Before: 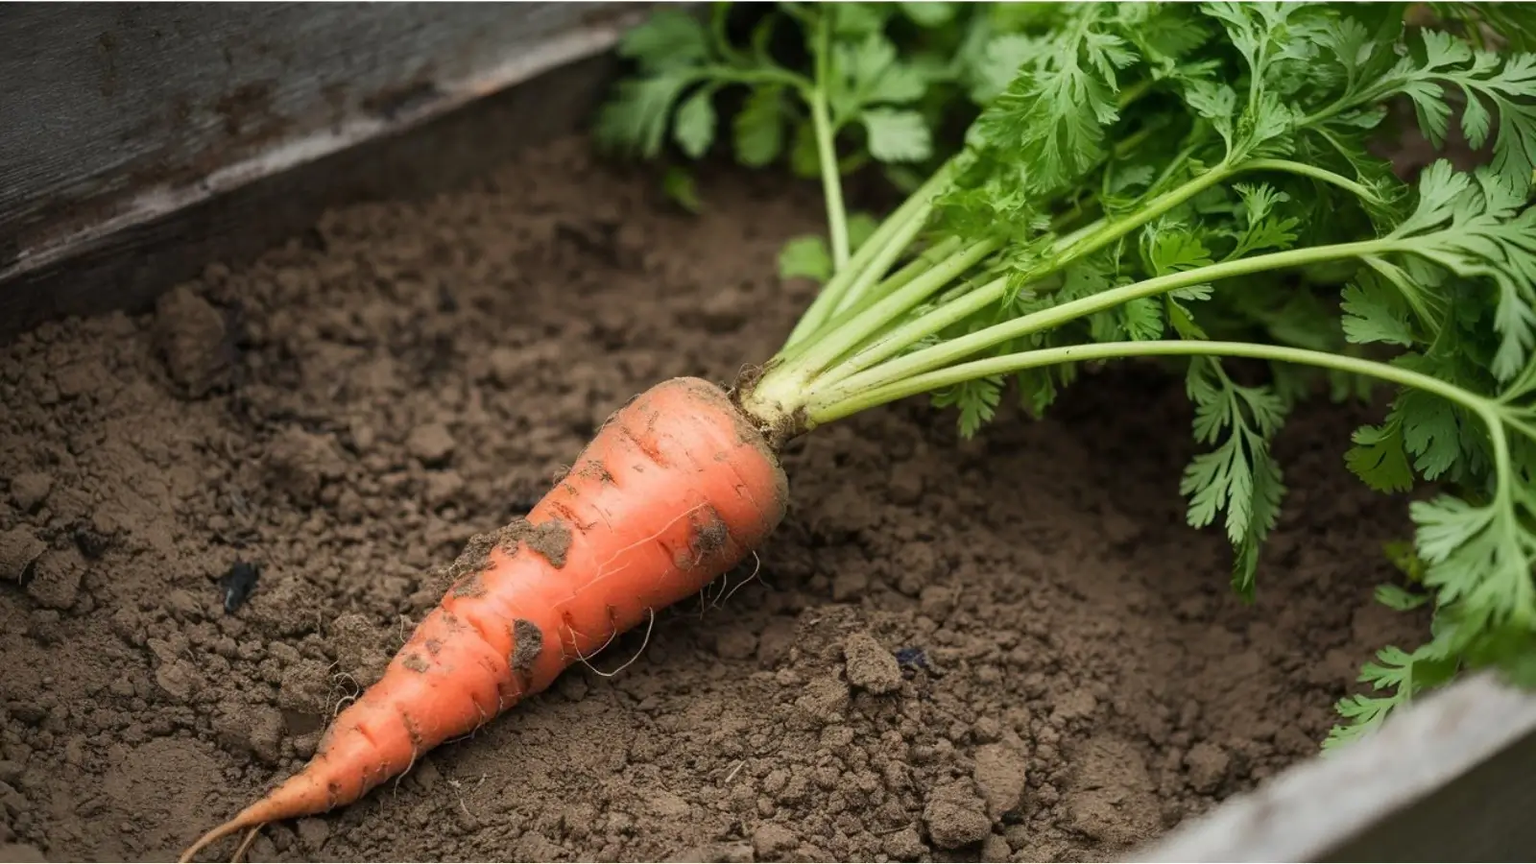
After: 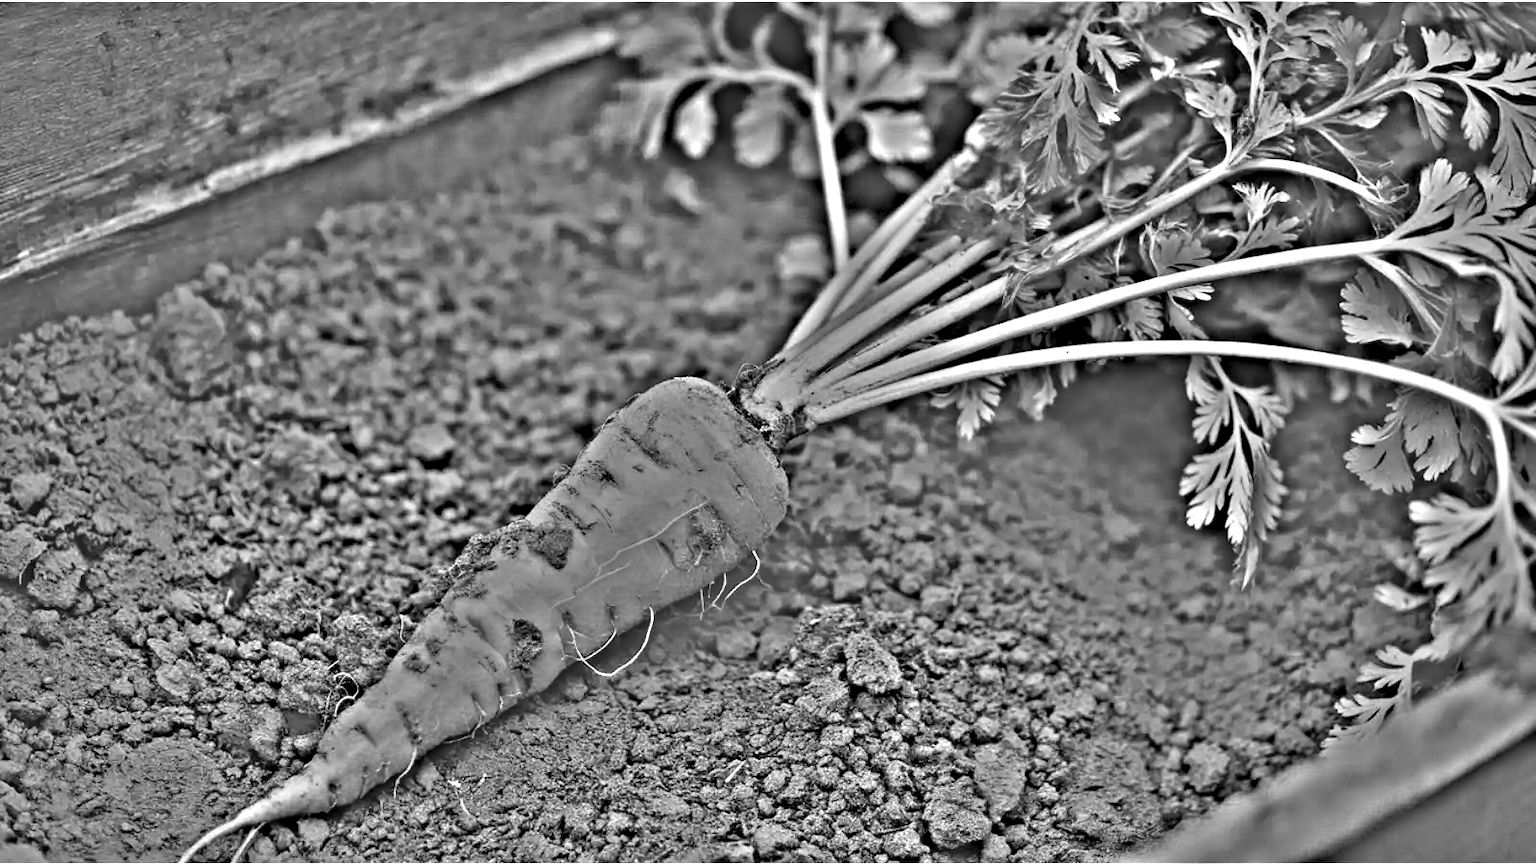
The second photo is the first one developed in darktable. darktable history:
highpass: on, module defaults
color balance rgb: global vibrance 10%
exposure: black level correction 0.011, compensate highlight preservation false
